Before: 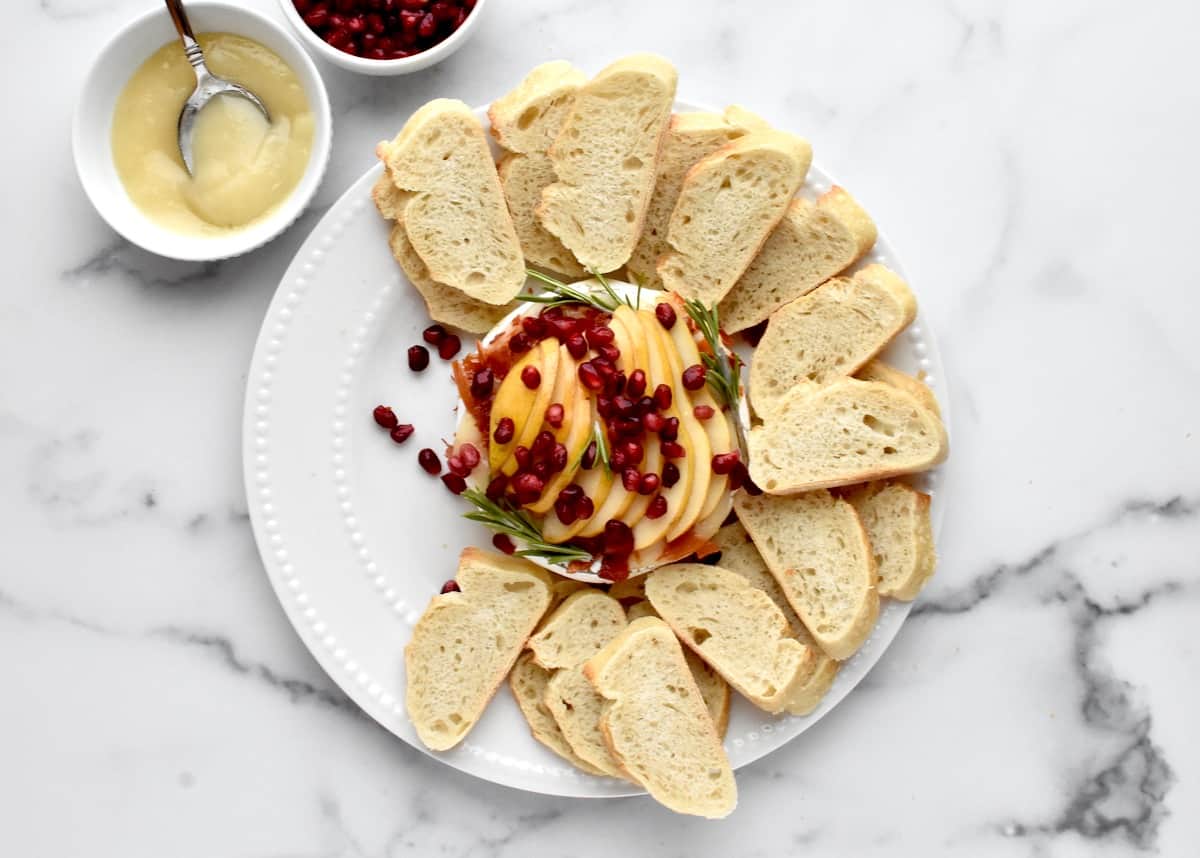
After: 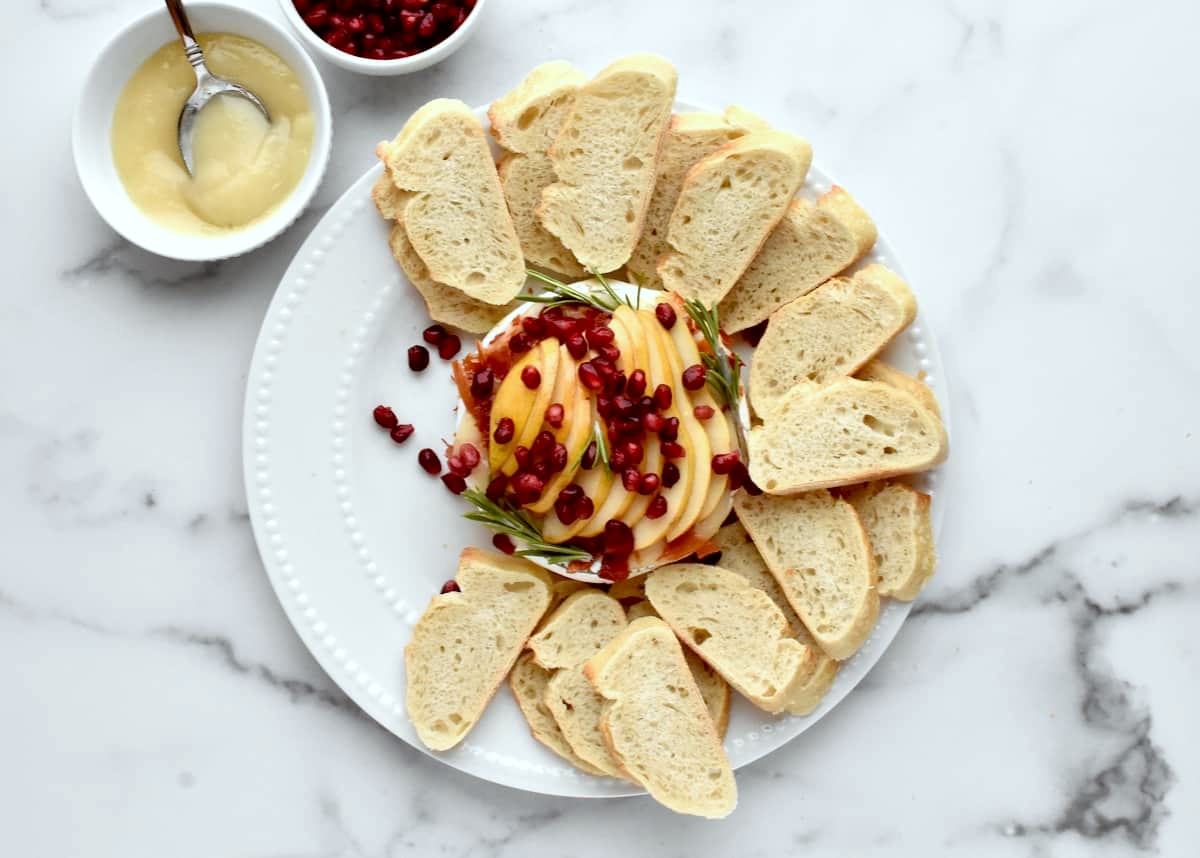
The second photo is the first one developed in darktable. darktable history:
color correction: highlights a* -2.83, highlights b* -2.87, shadows a* 2.32, shadows b* 3
